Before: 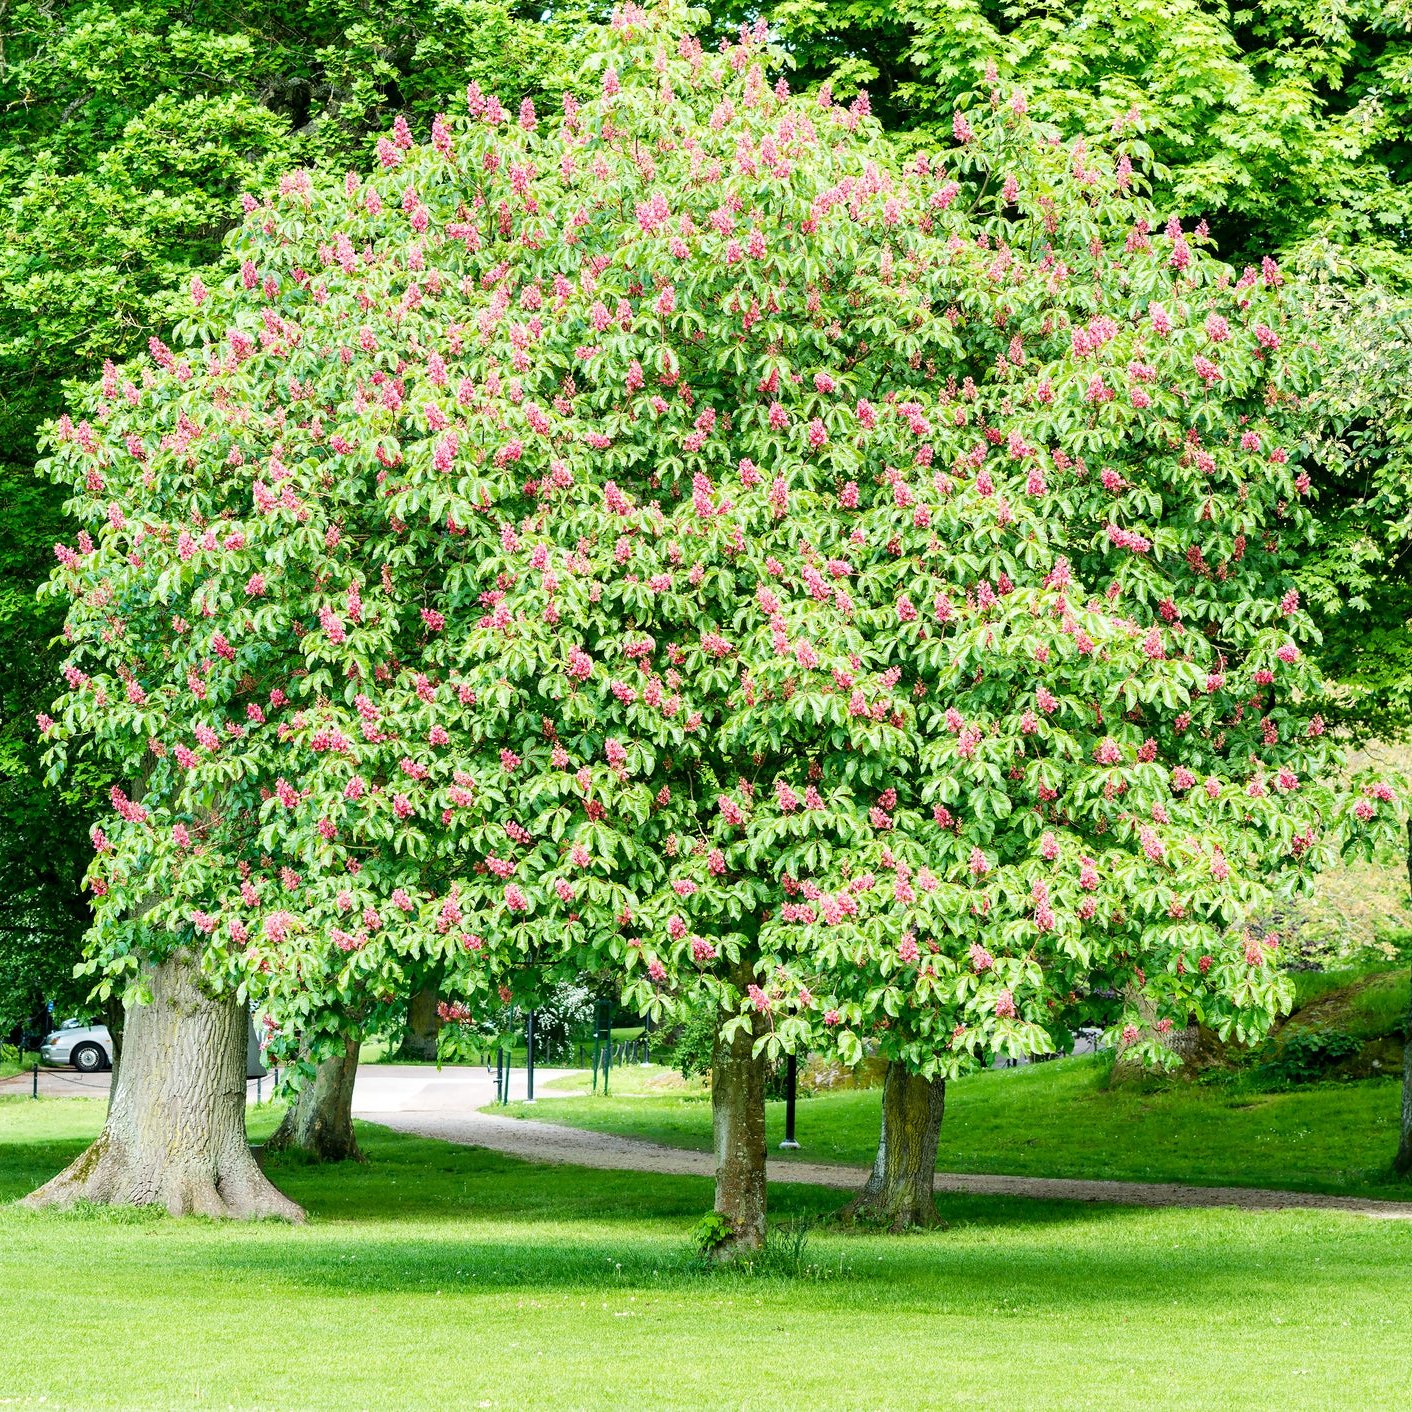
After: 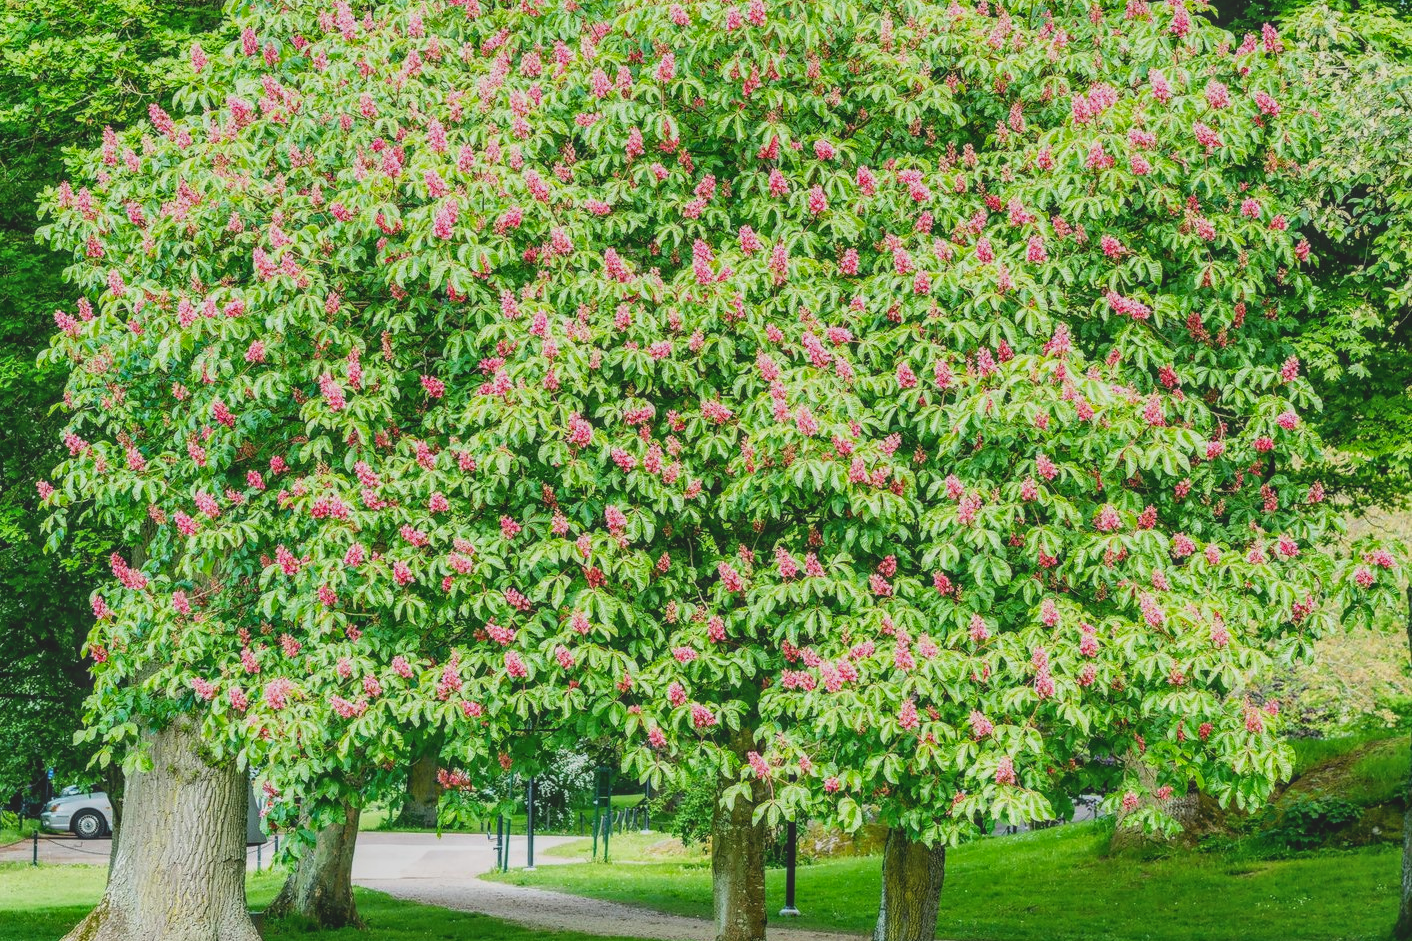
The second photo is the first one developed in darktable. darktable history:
contrast brightness saturation: contrast -0.282
crop: top 16.558%, bottom 16.785%
local contrast: highlights 4%, shadows 6%, detail 133%
